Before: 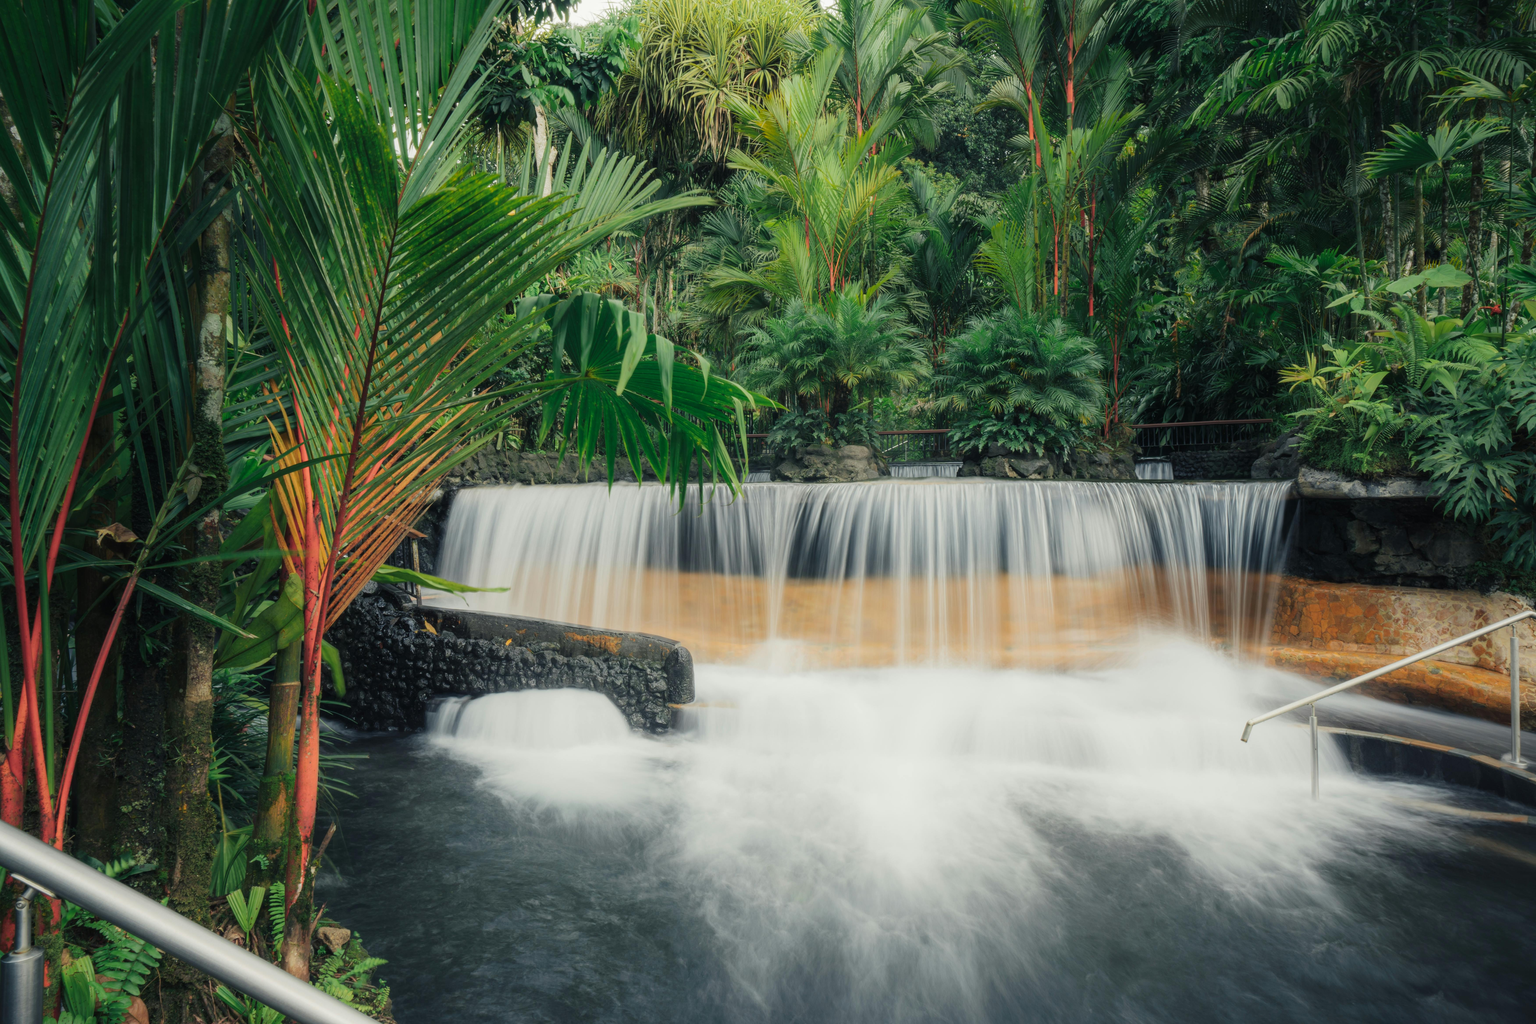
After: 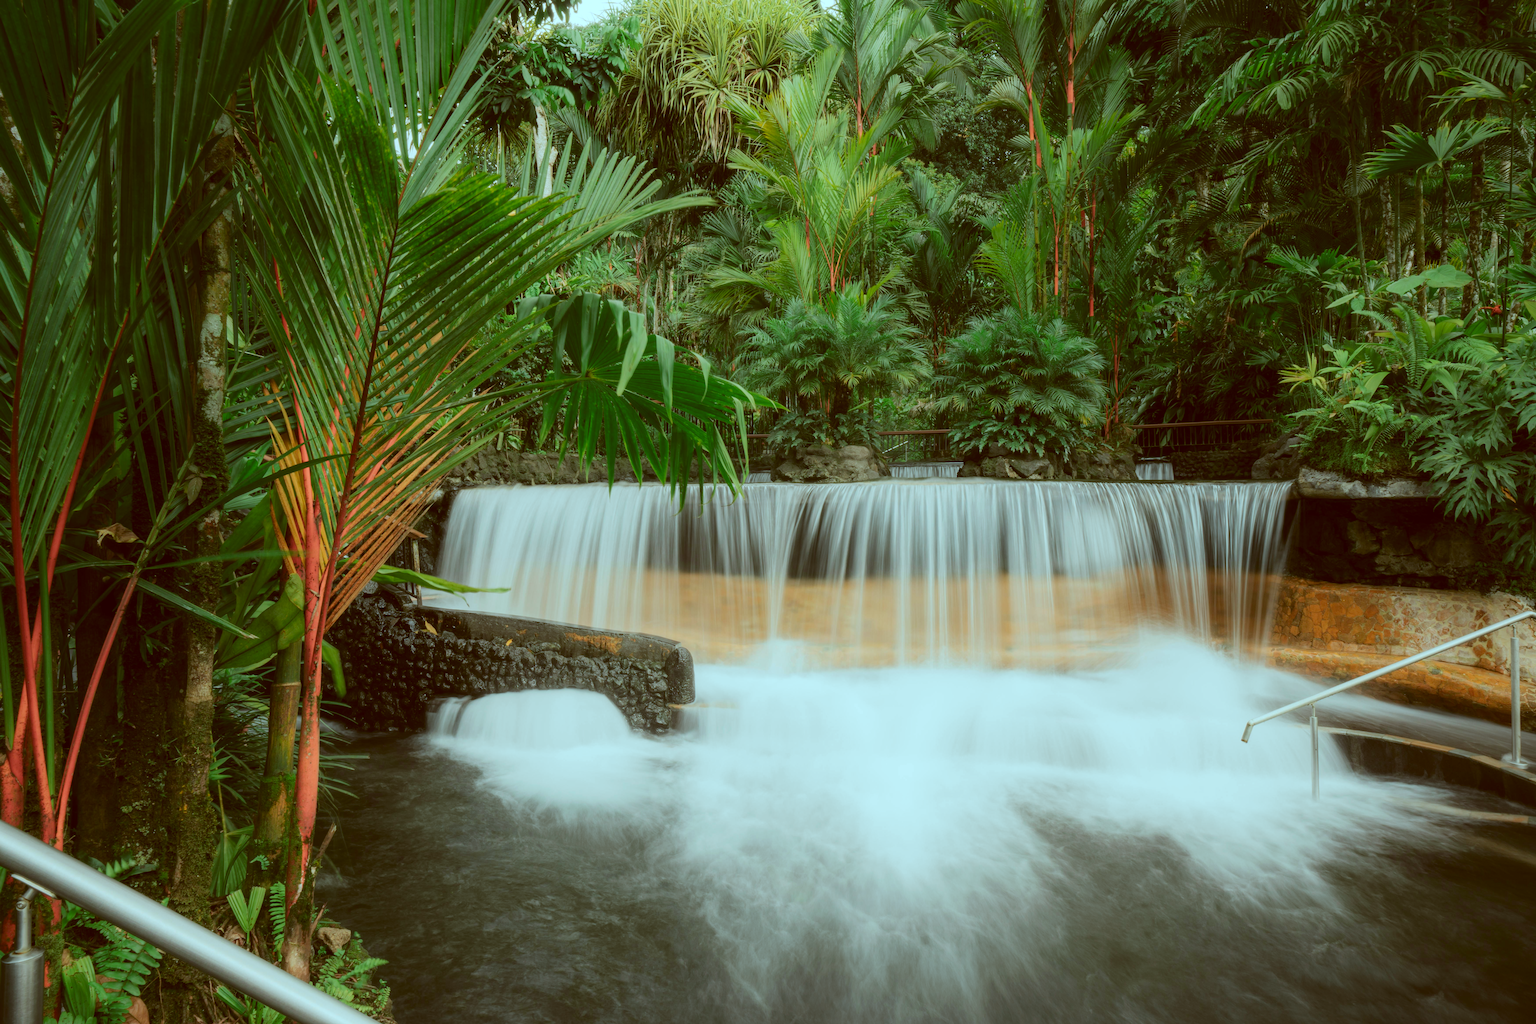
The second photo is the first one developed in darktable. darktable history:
color correction: highlights a* -15.04, highlights b* -16.1, shadows a* 10.48, shadows b* 28.88
